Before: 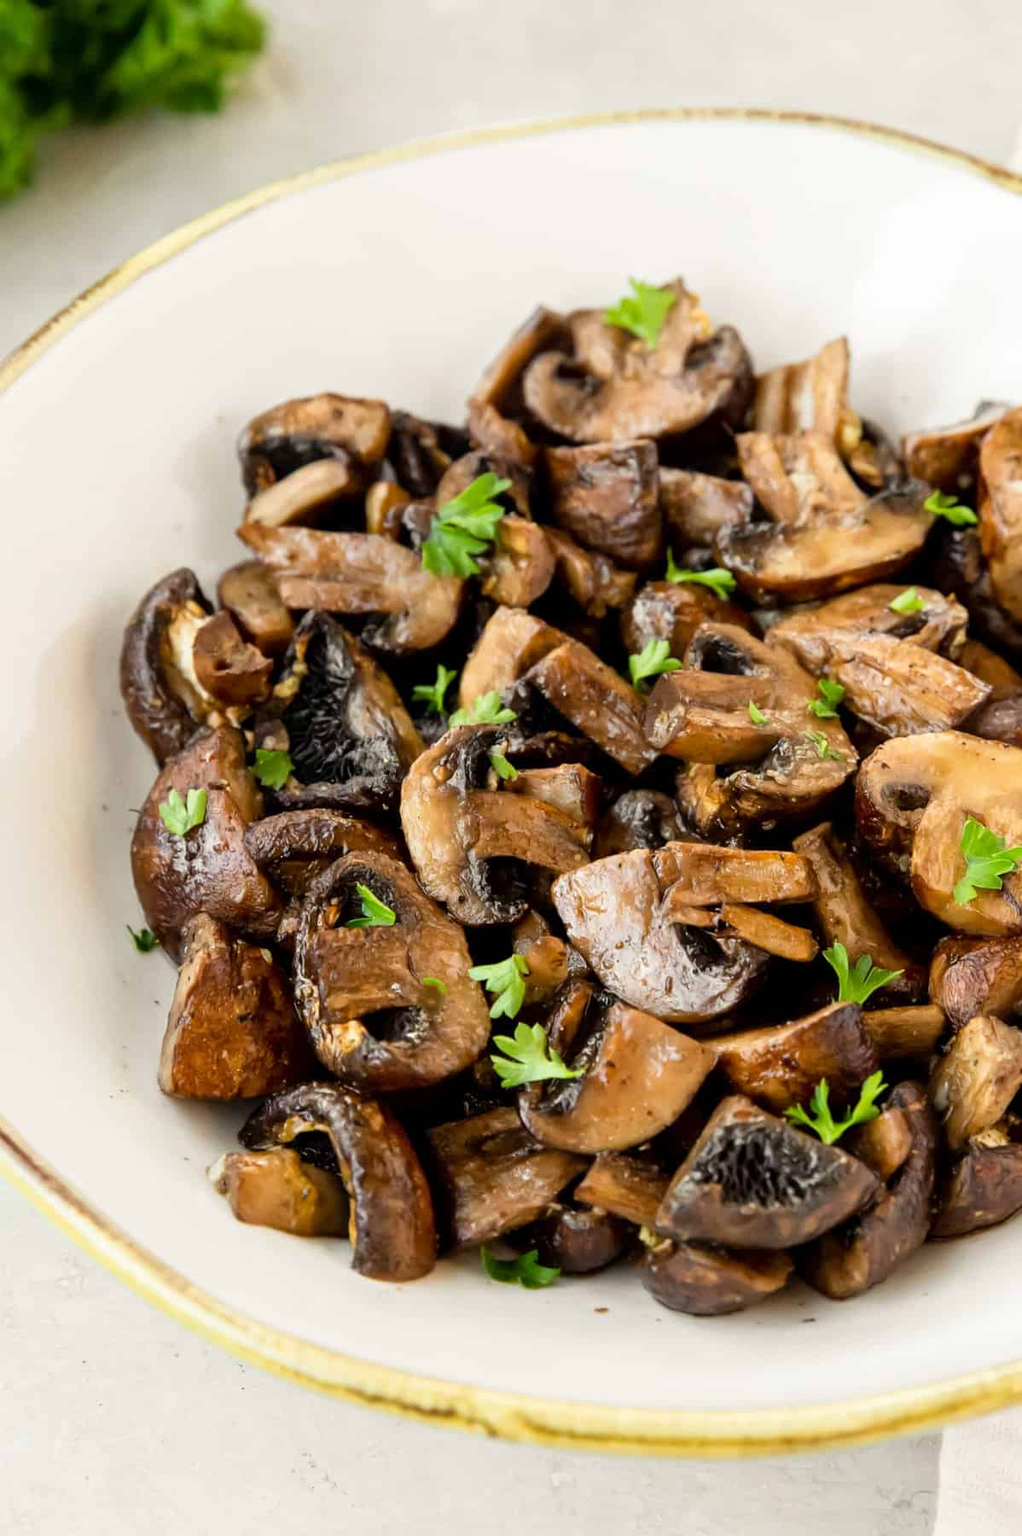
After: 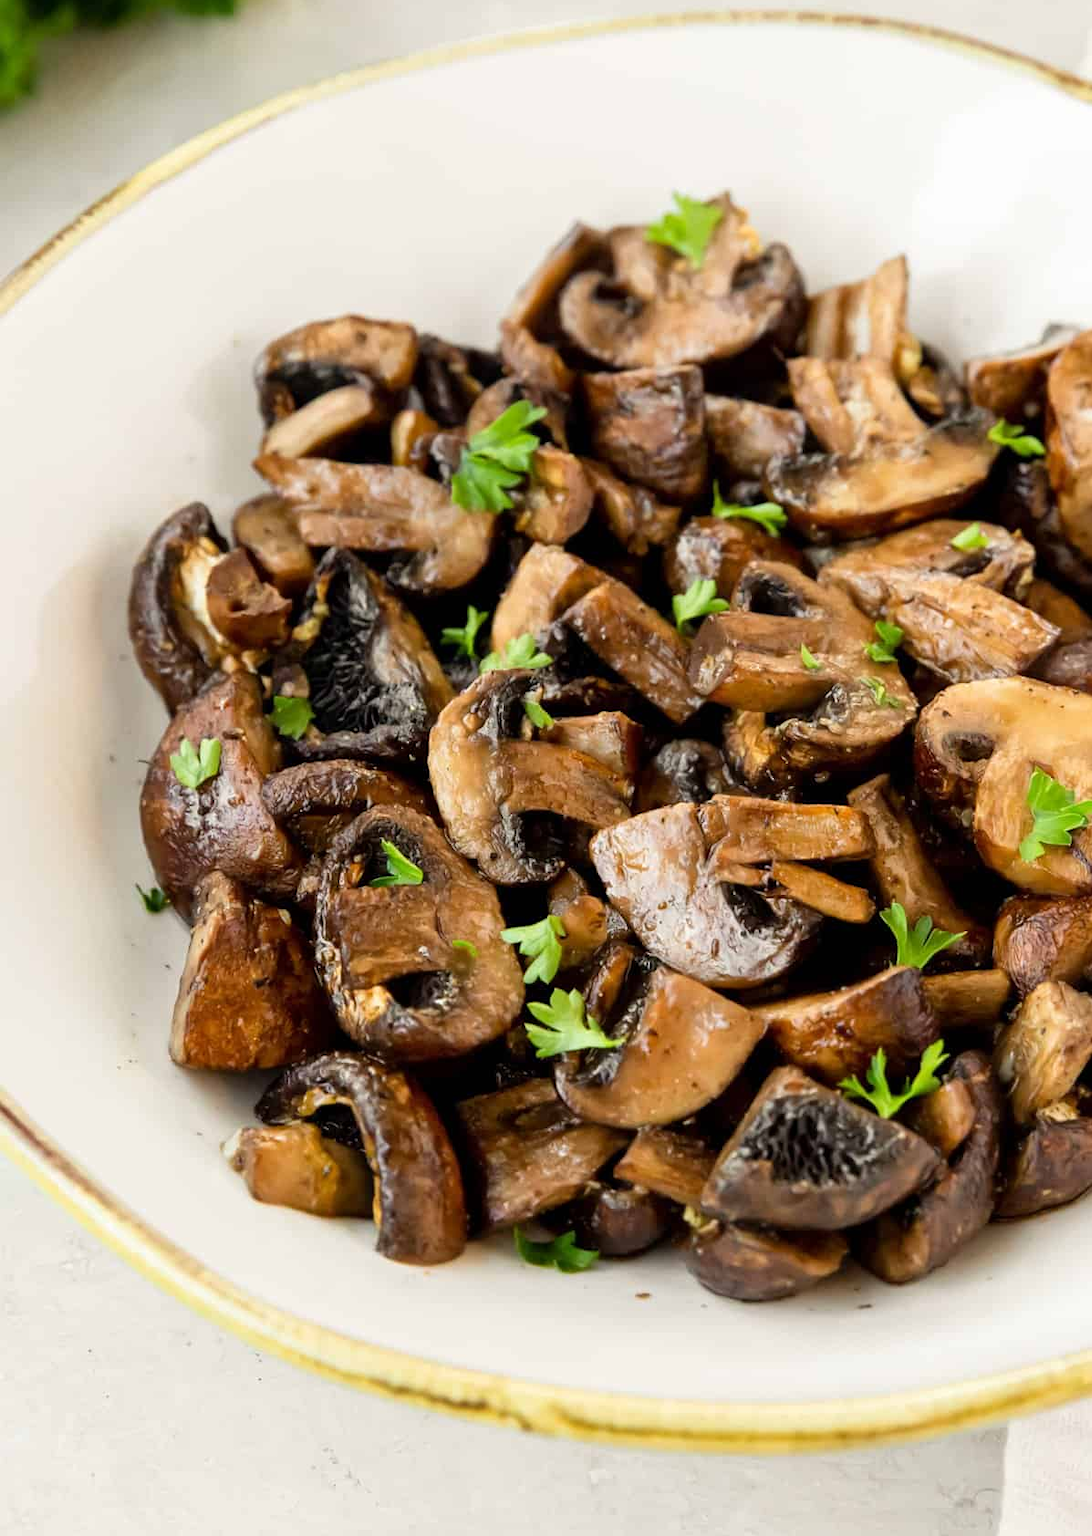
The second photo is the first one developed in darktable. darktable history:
crop and rotate: top 6.44%
